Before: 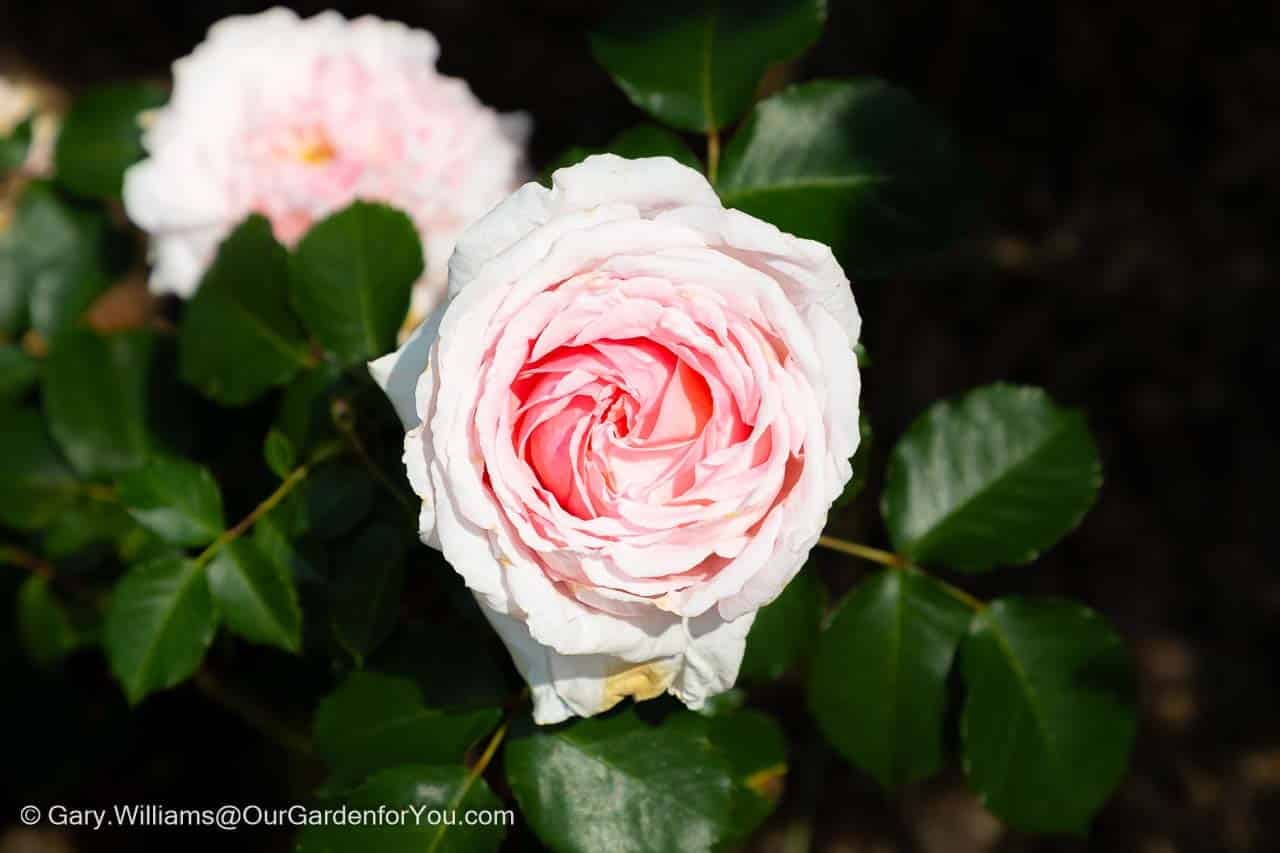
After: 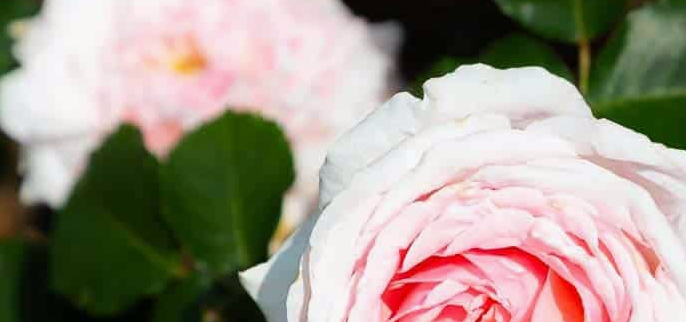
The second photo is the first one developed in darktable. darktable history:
crop: left 10.121%, top 10.631%, right 36.218%, bottom 51.526%
white balance: red 0.986, blue 1.01
